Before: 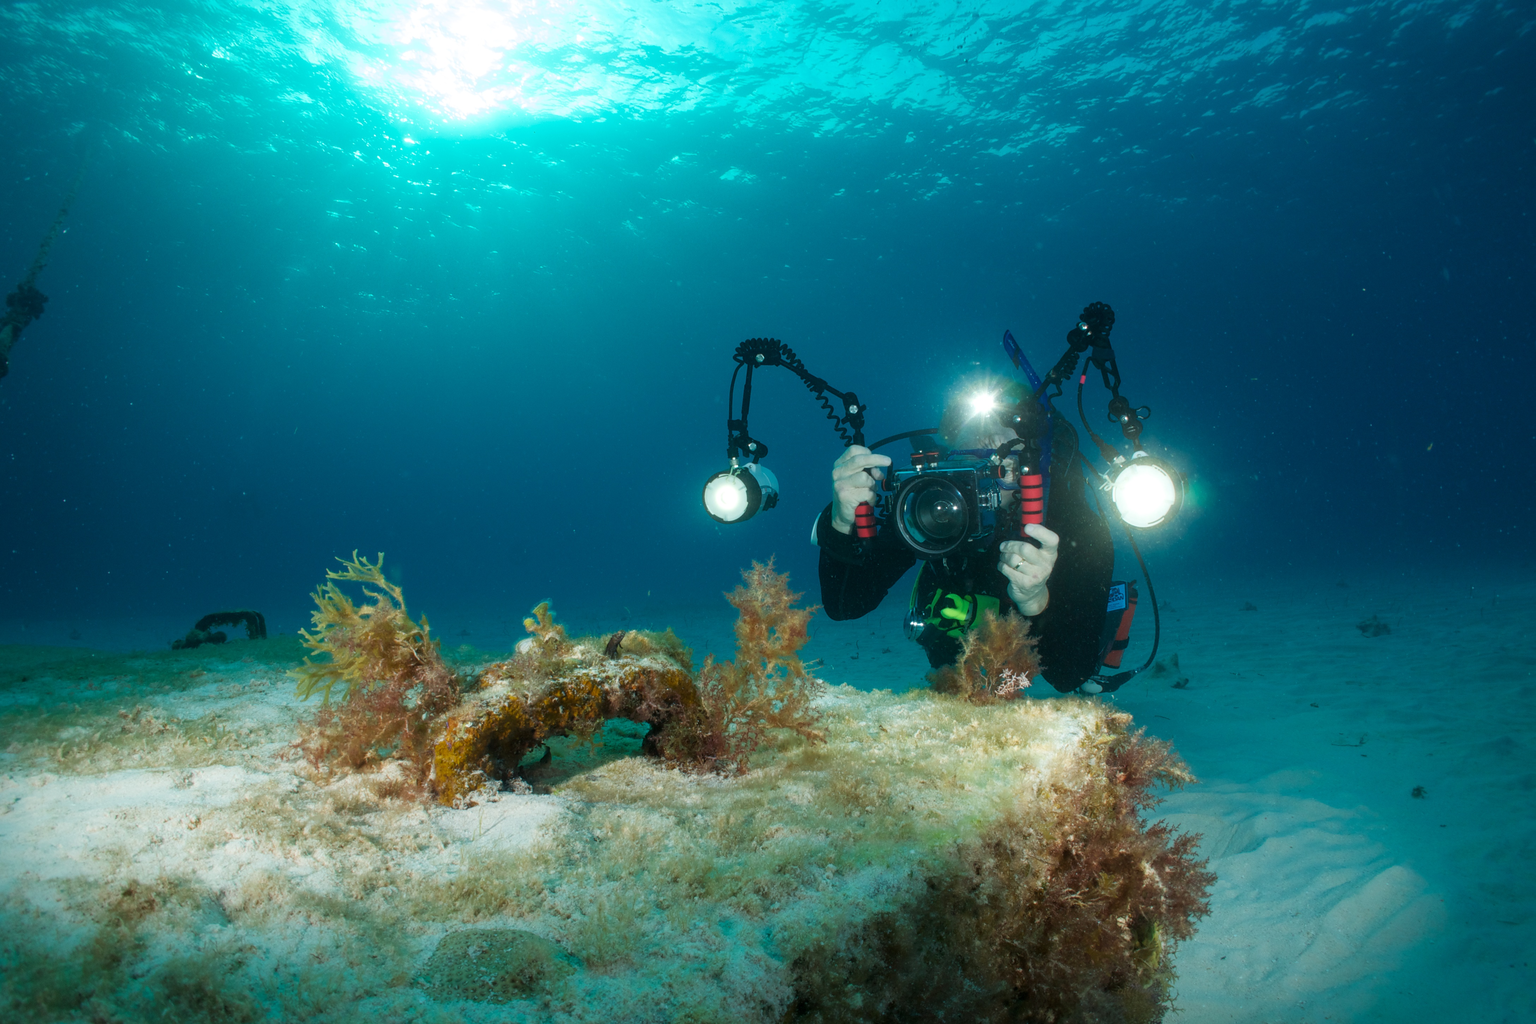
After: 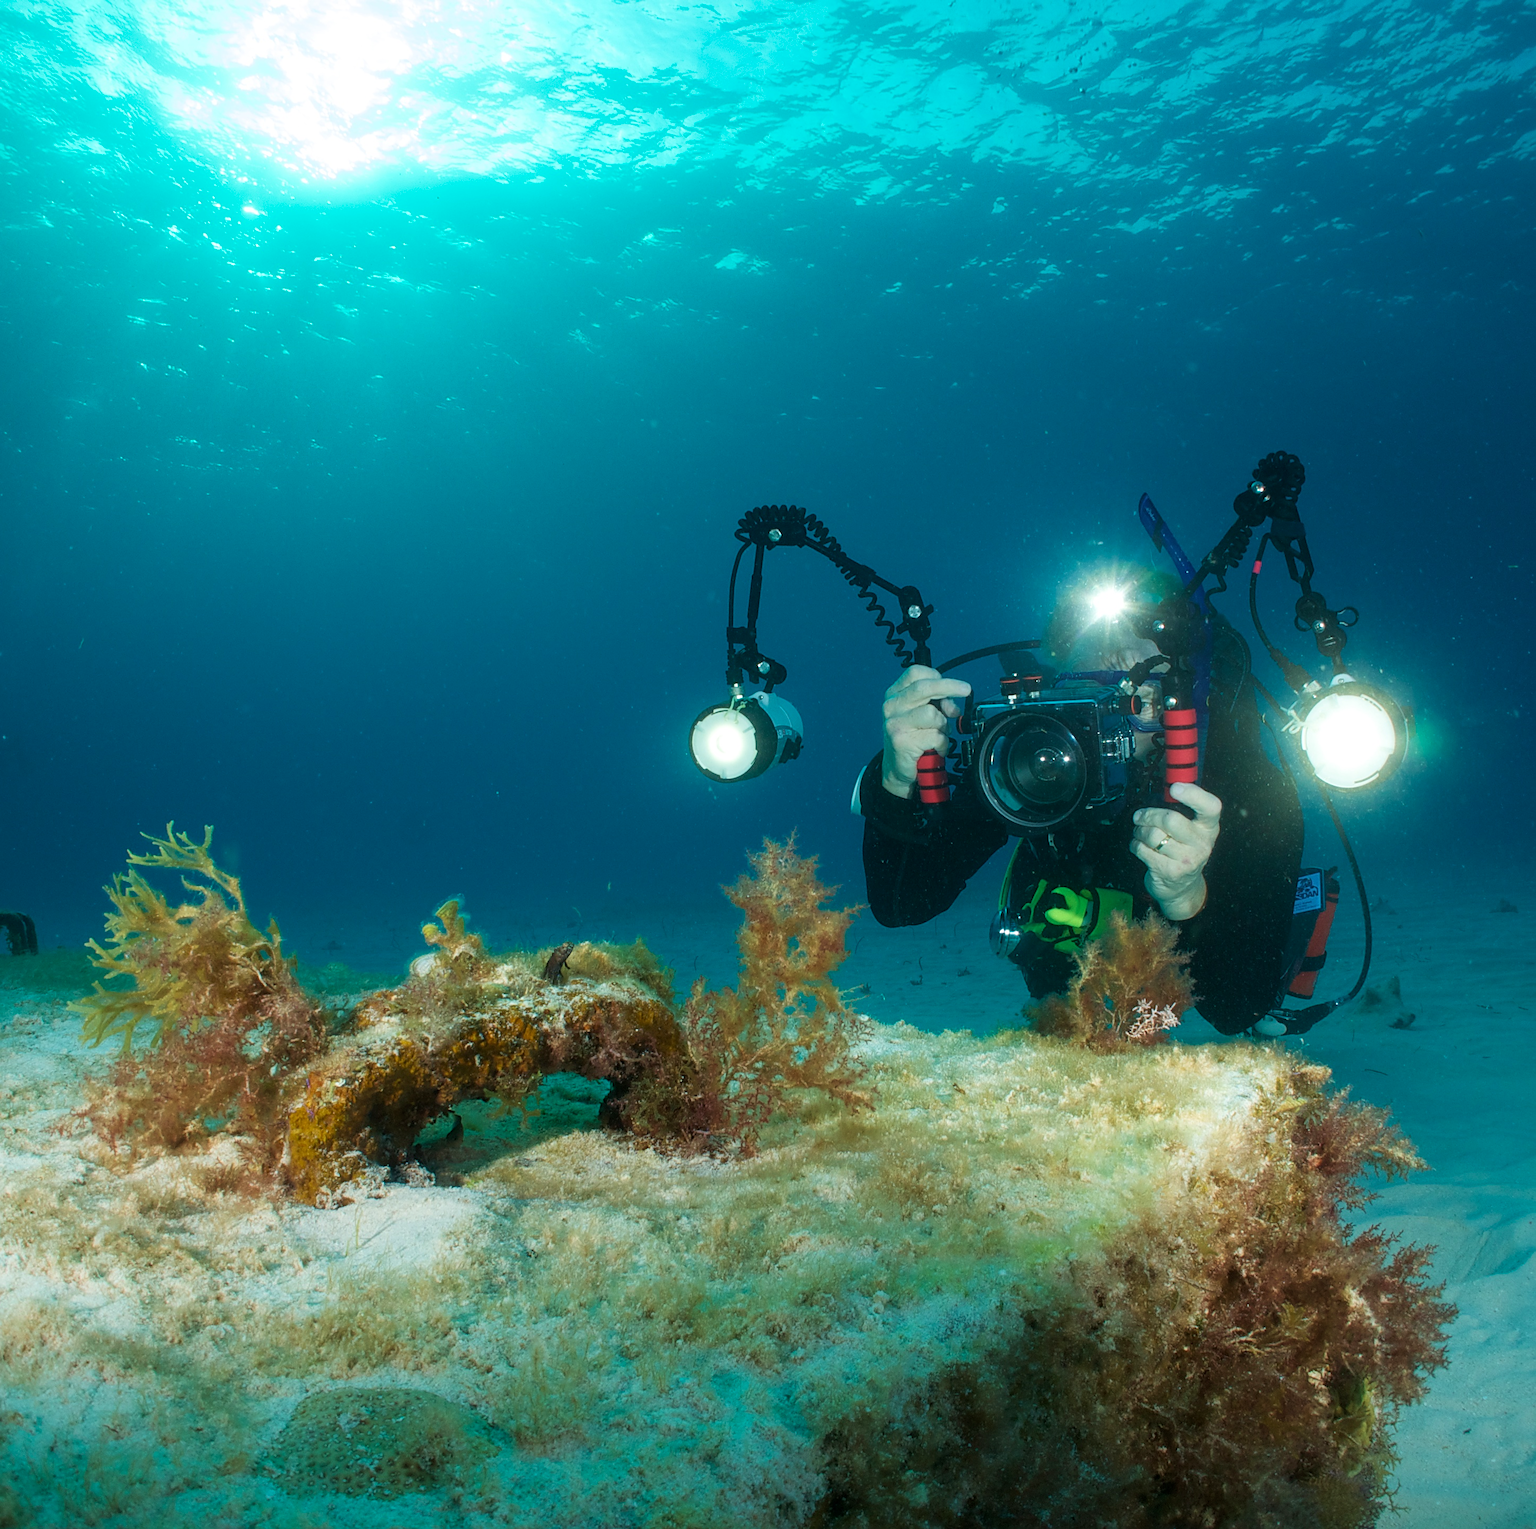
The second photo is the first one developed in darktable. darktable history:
crop and rotate: left 15.736%, right 17.329%
sharpen: amount 0.496
velvia: on, module defaults
